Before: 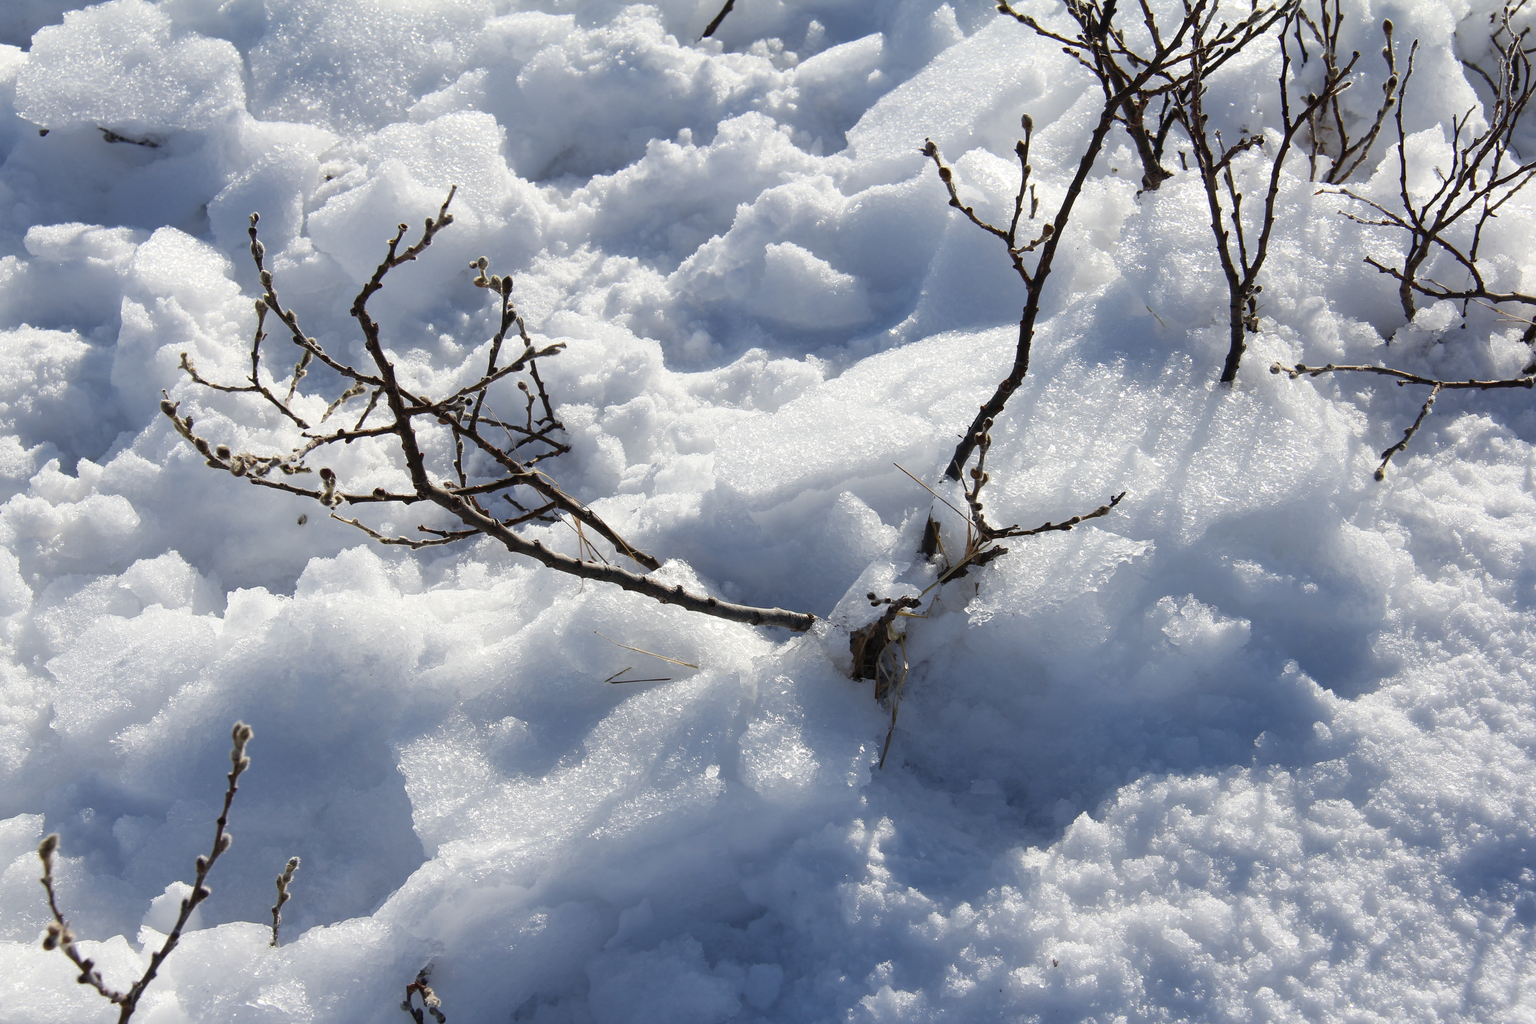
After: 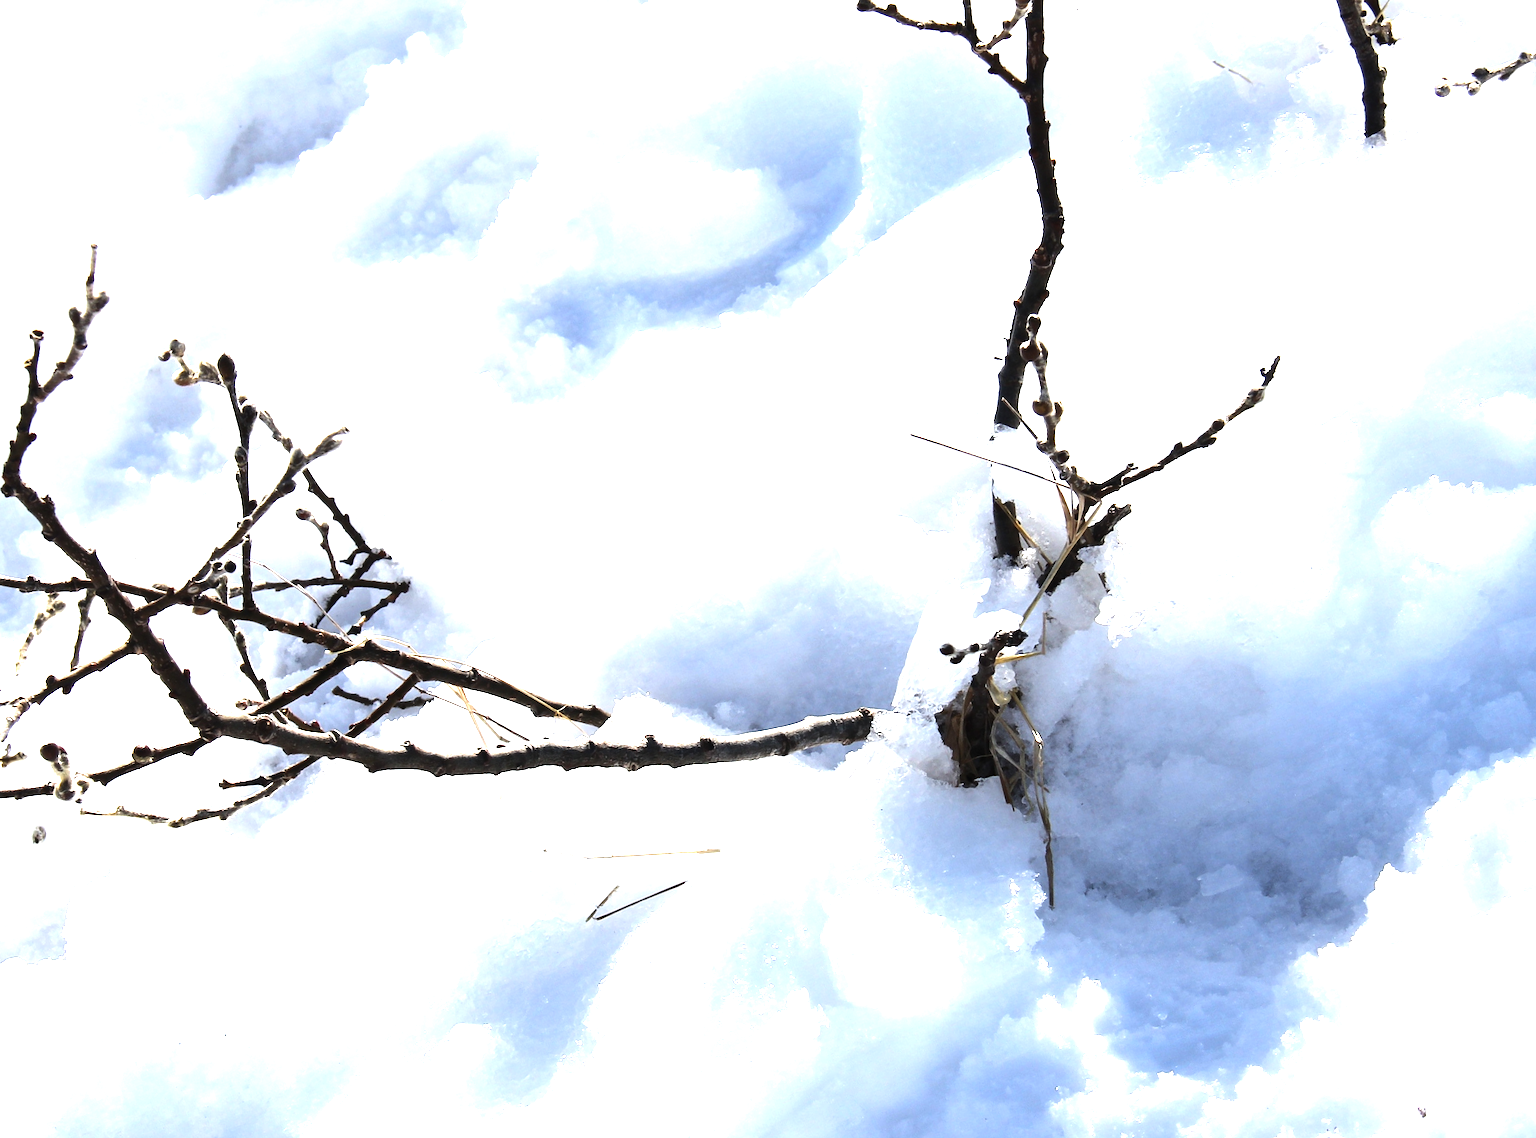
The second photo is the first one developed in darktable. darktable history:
crop and rotate: angle 19.17°, left 6.871%, right 4.116%, bottom 1.061%
levels: mode automatic, levels [0.018, 0.493, 1]
exposure: black level correction 0, exposure 1.2 EV, compensate highlight preservation false
tone equalizer: -8 EV -1.09 EV, -7 EV -0.972 EV, -6 EV -0.843 EV, -5 EV -0.582 EV, -3 EV 0.581 EV, -2 EV 0.874 EV, -1 EV 0.989 EV, +0 EV 1.06 EV, edges refinement/feathering 500, mask exposure compensation -1.57 EV, preserve details no
